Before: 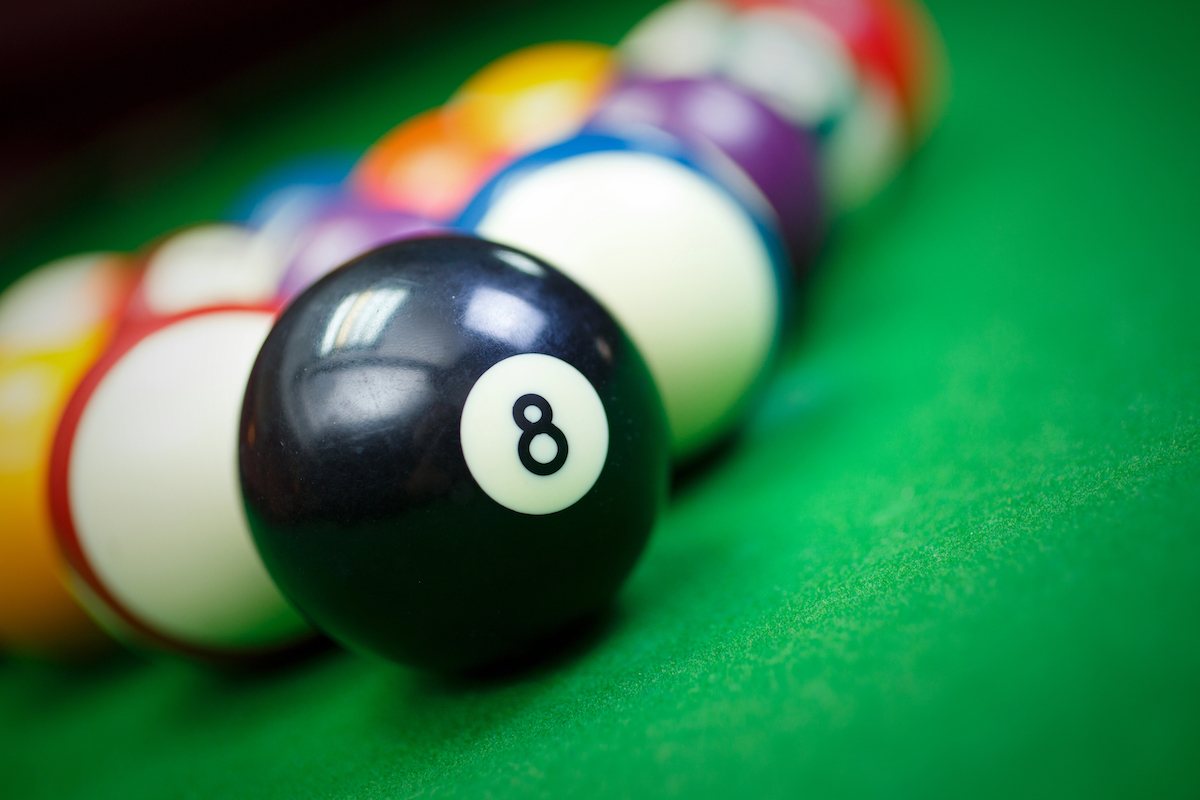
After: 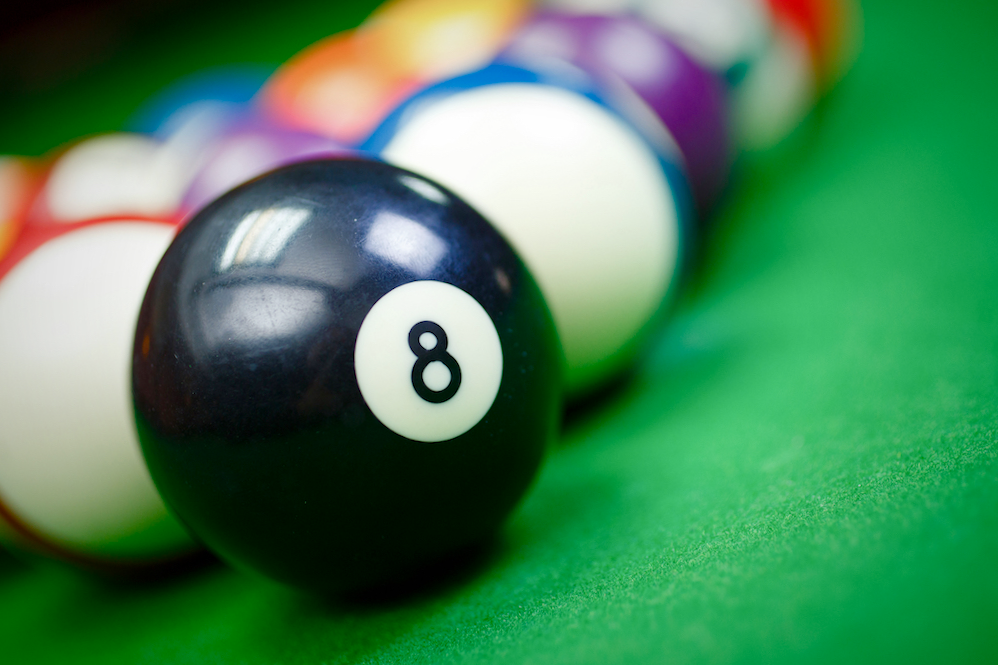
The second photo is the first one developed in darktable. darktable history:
color balance rgb: perceptual saturation grading › global saturation 20%, perceptual saturation grading › highlights -50%, perceptual saturation grading › shadows 30%
crop and rotate: angle -3.27°, left 5.211%, top 5.211%, right 4.607%, bottom 4.607%
